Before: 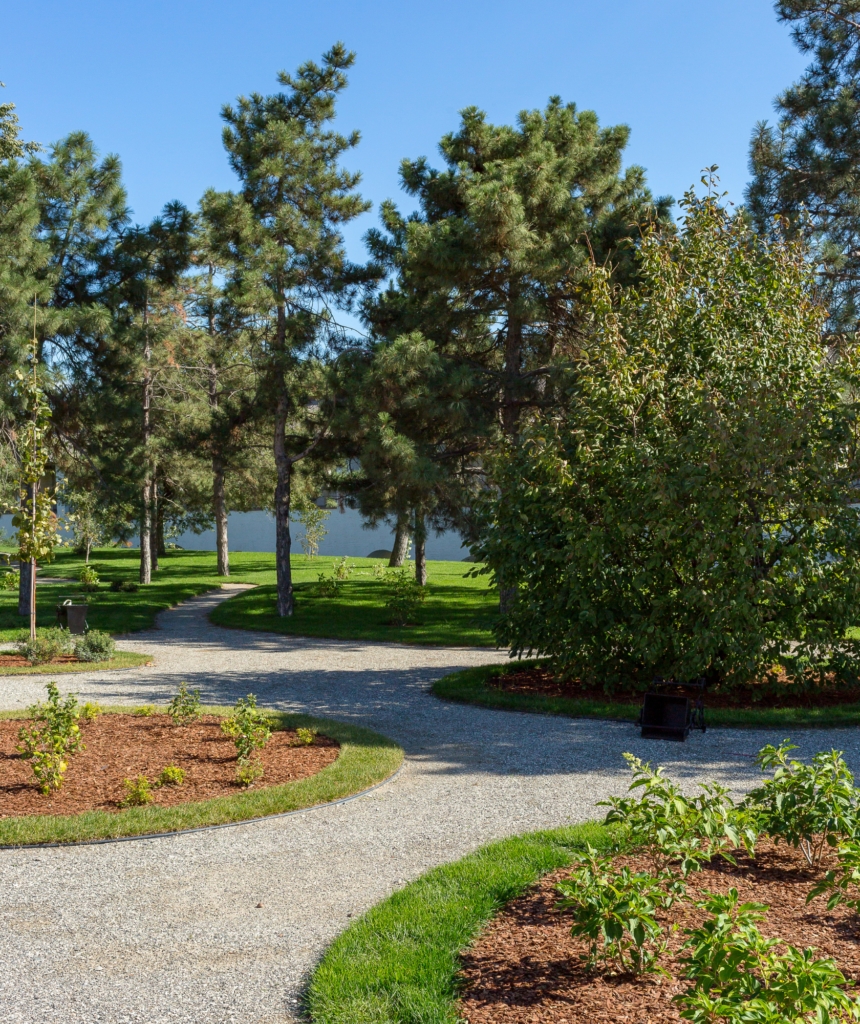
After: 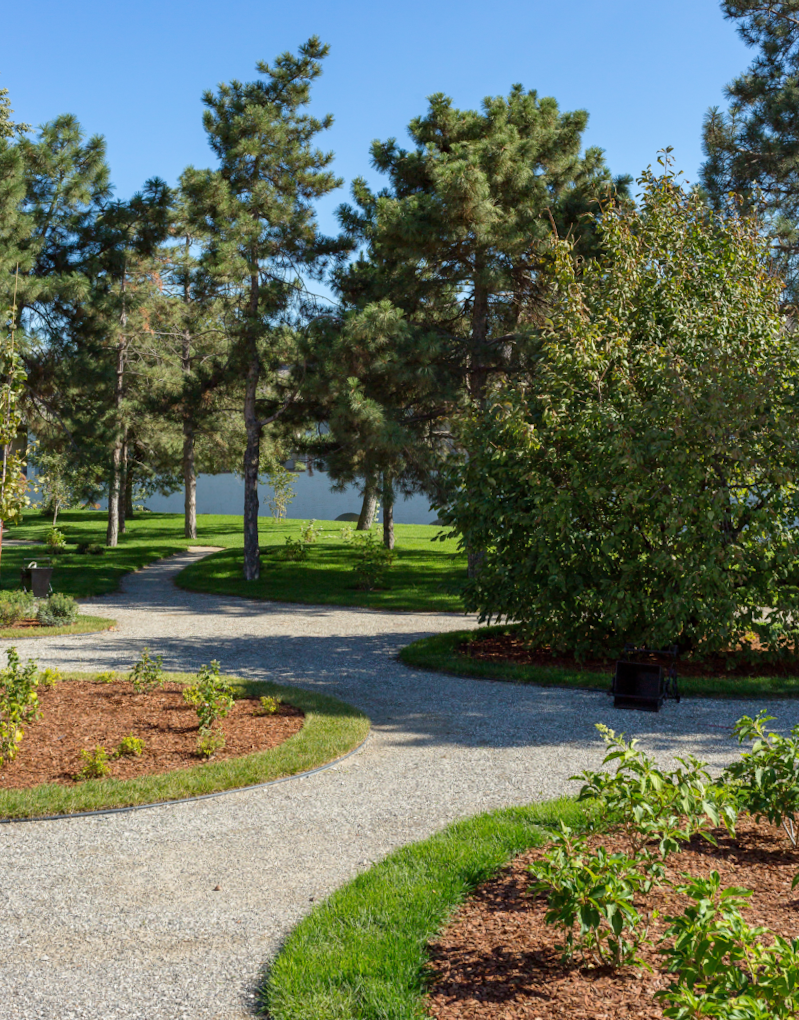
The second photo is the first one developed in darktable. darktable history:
rotate and perspective: rotation 0.215°, lens shift (vertical) -0.139, crop left 0.069, crop right 0.939, crop top 0.002, crop bottom 0.996
shadows and highlights: shadows 30.86, highlights 0, soften with gaussian
exposure: compensate highlight preservation false
